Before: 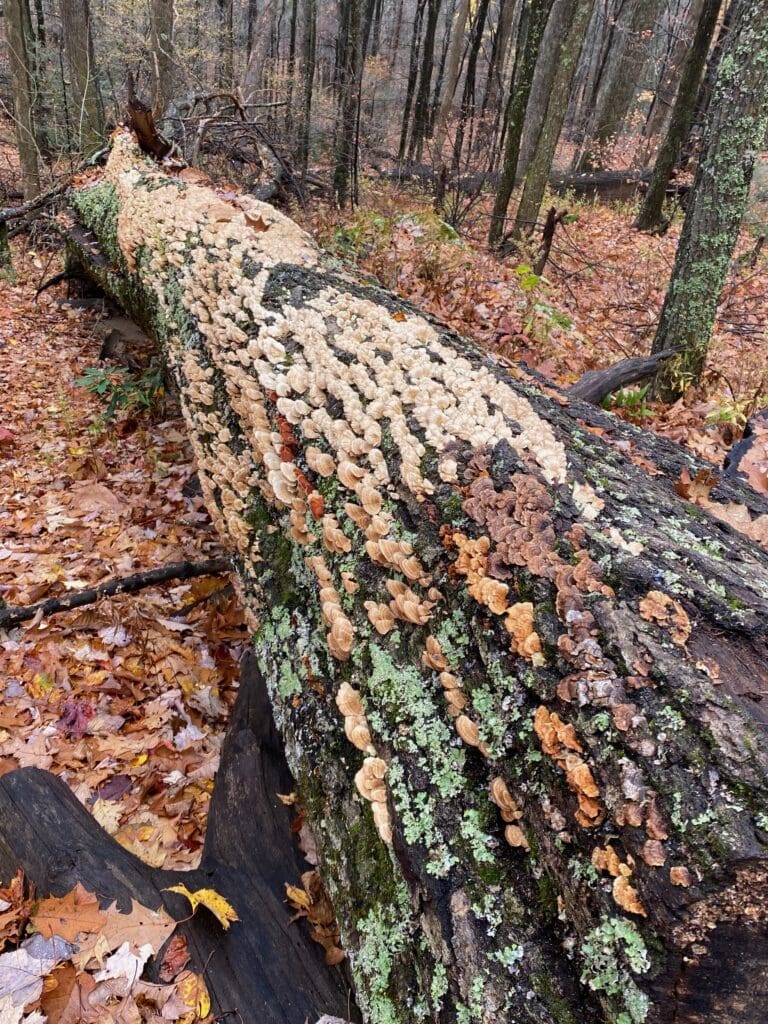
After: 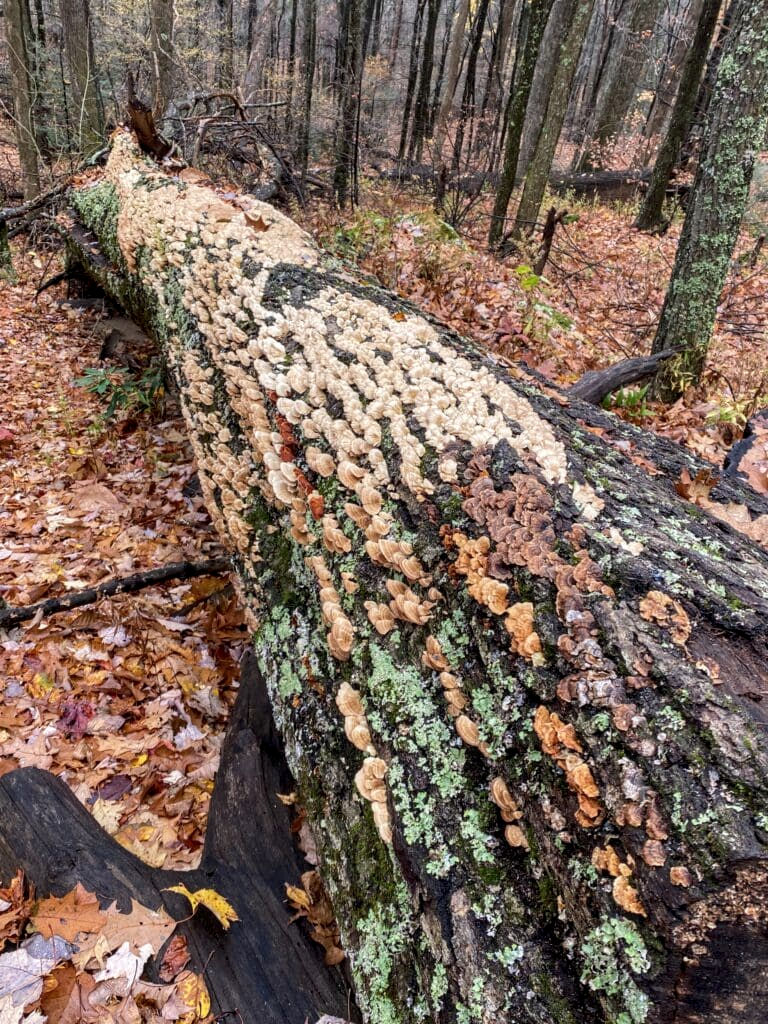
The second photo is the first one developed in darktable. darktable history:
color correction: highlights a* -0.077, highlights b* 0.109
local contrast: detail 130%
